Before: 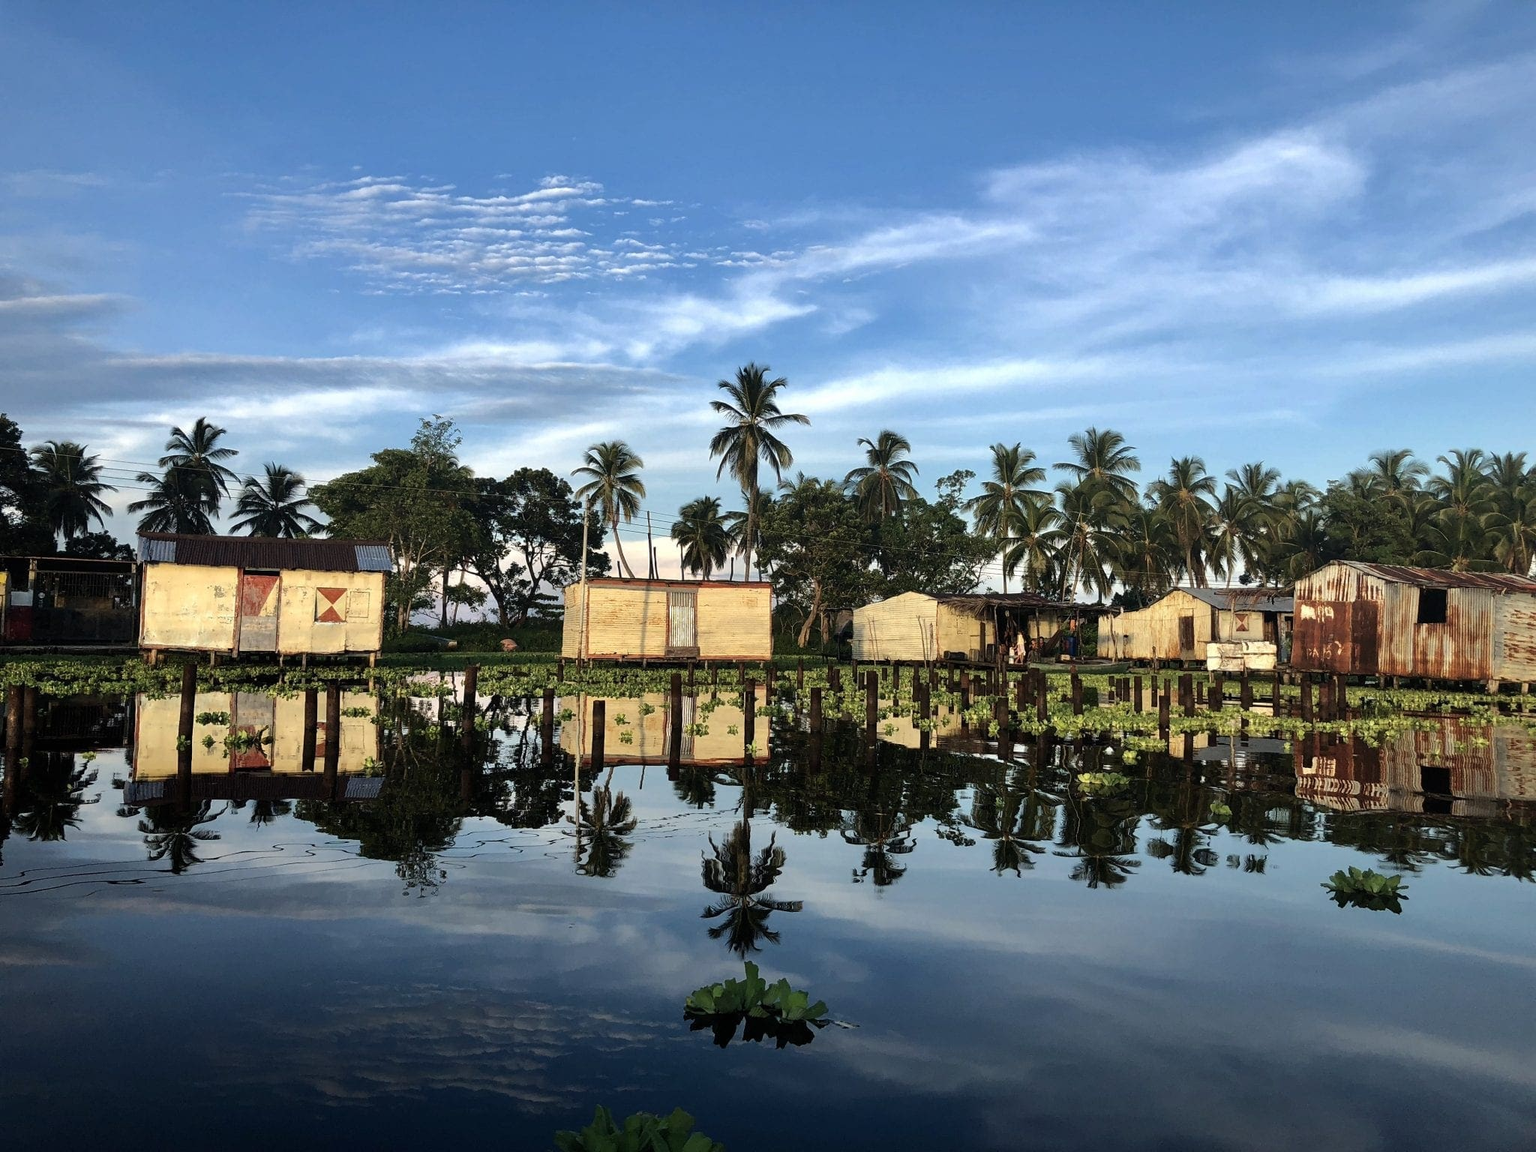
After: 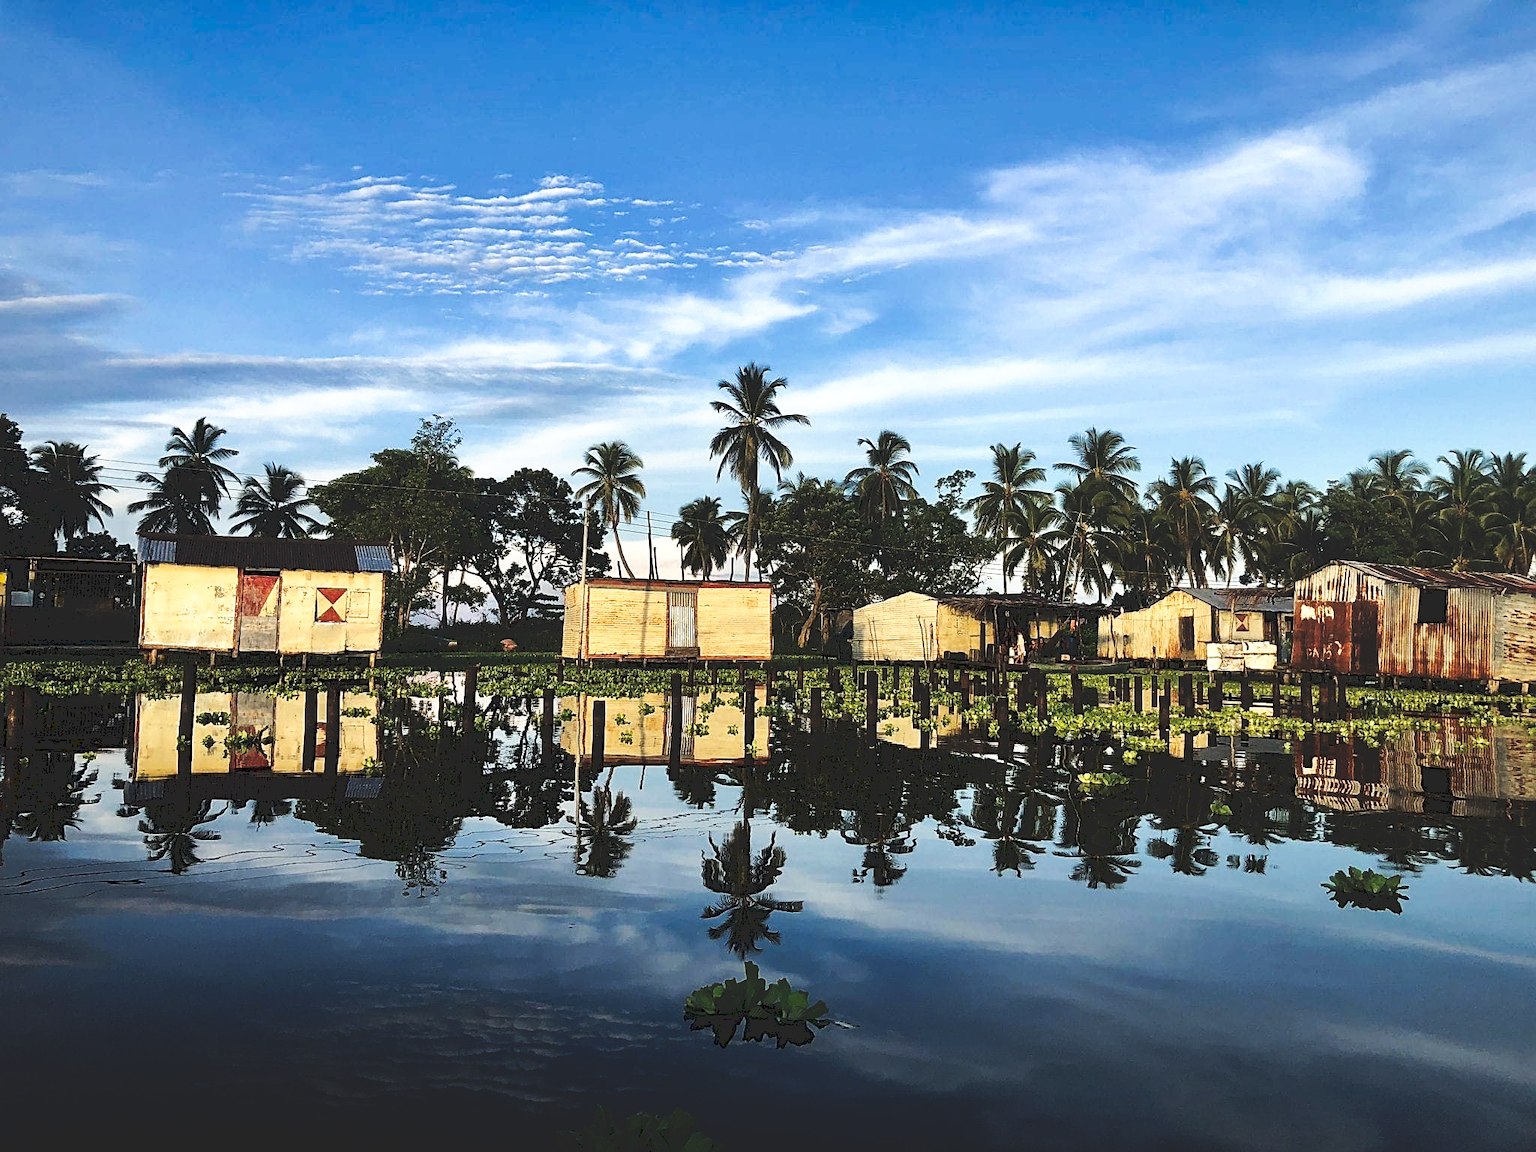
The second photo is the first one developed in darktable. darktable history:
sharpen: on, module defaults
tone curve: curves: ch0 [(0, 0) (0.003, 0.147) (0.011, 0.147) (0.025, 0.147) (0.044, 0.147) (0.069, 0.147) (0.1, 0.15) (0.136, 0.158) (0.177, 0.174) (0.224, 0.198) (0.277, 0.241) (0.335, 0.292) (0.399, 0.361) (0.468, 0.452) (0.543, 0.568) (0.623, 0.679) (0.709, 0.793) (0.801, 0.886) (0.898, 0.966) (1, 1)], preserve colors none
